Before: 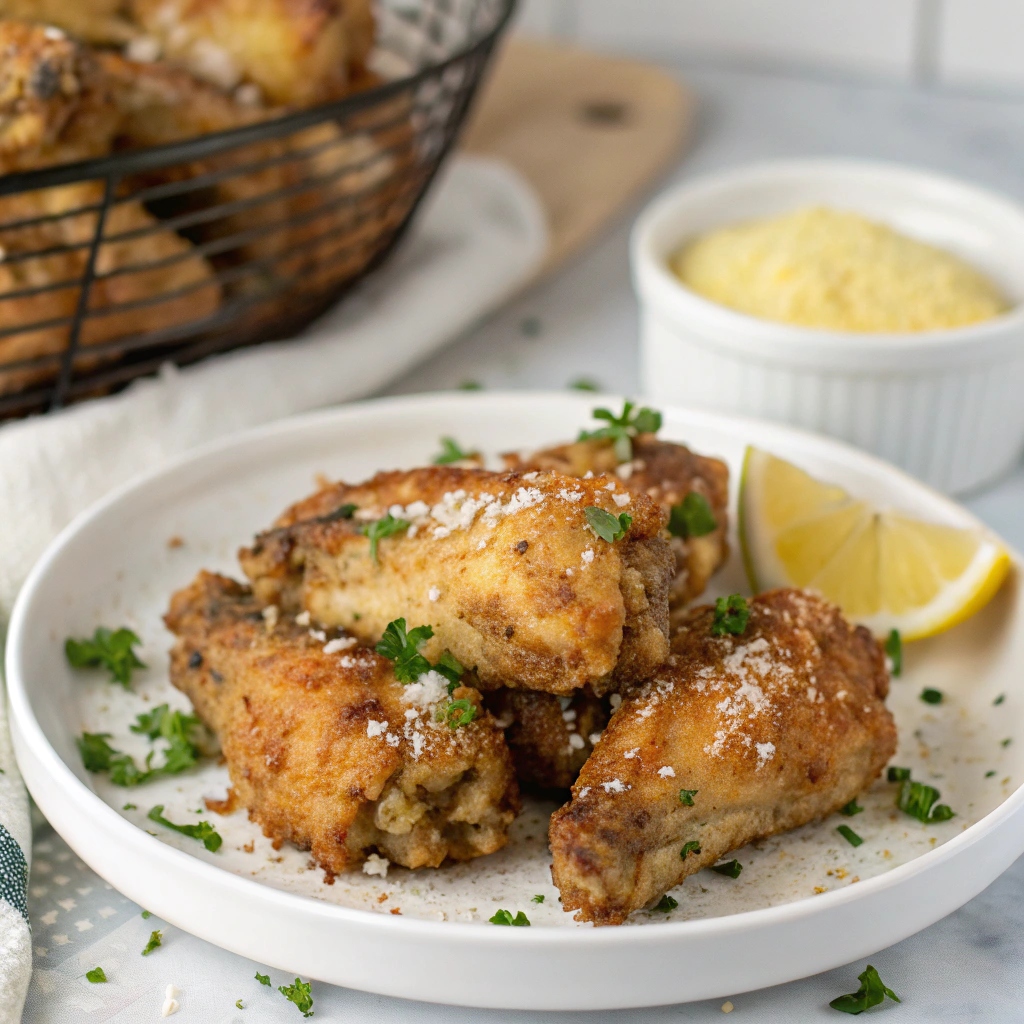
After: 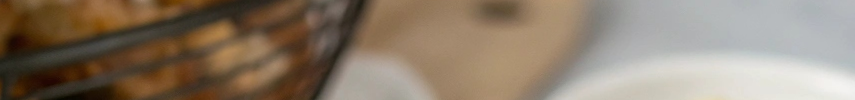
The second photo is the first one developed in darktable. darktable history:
crop and rotate: left 9.644%, top 9.491%, right 6.021%, bottom 80.509%
rotate and perspective: rotation -0.45°, automatic cropping original format, crop left 0.008, crop right 0.992, crop top 0.012, crop bottom 0.988
